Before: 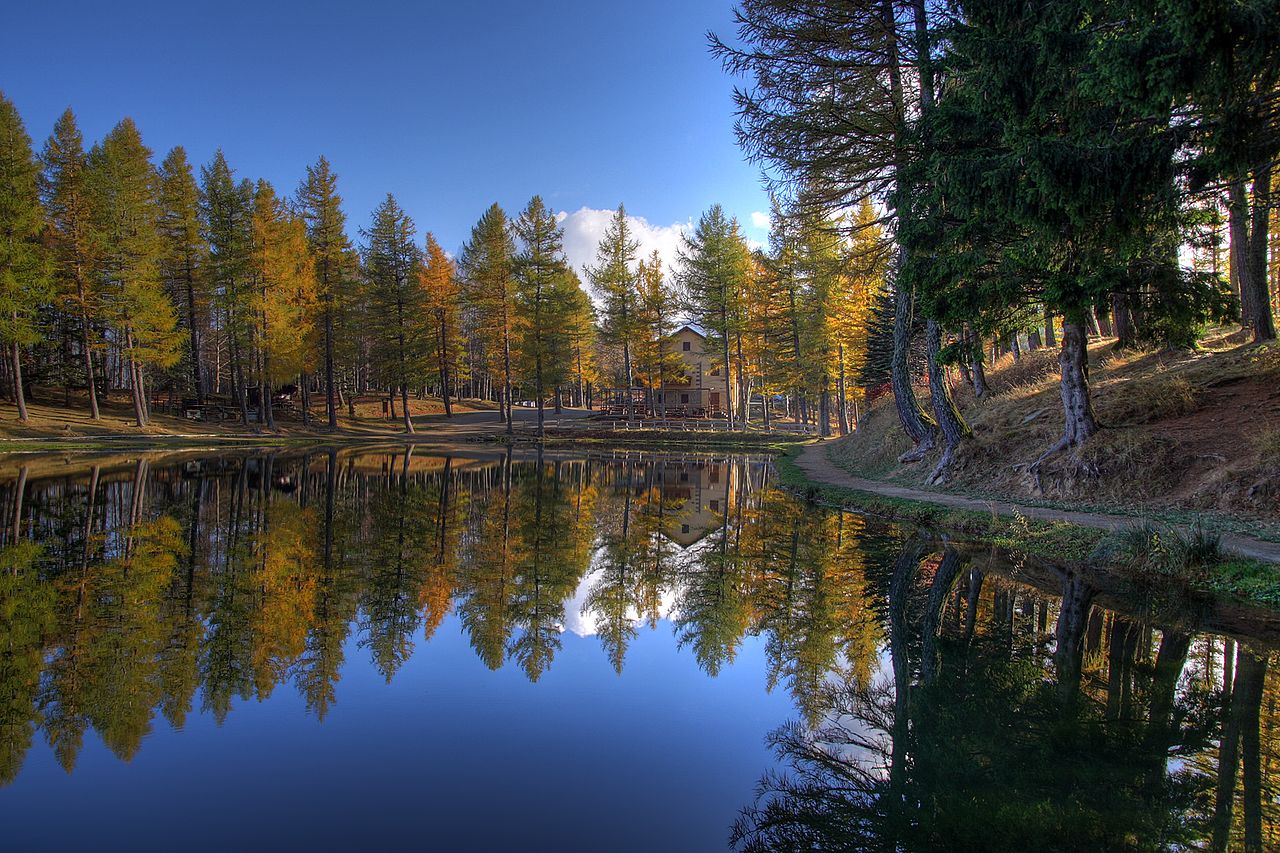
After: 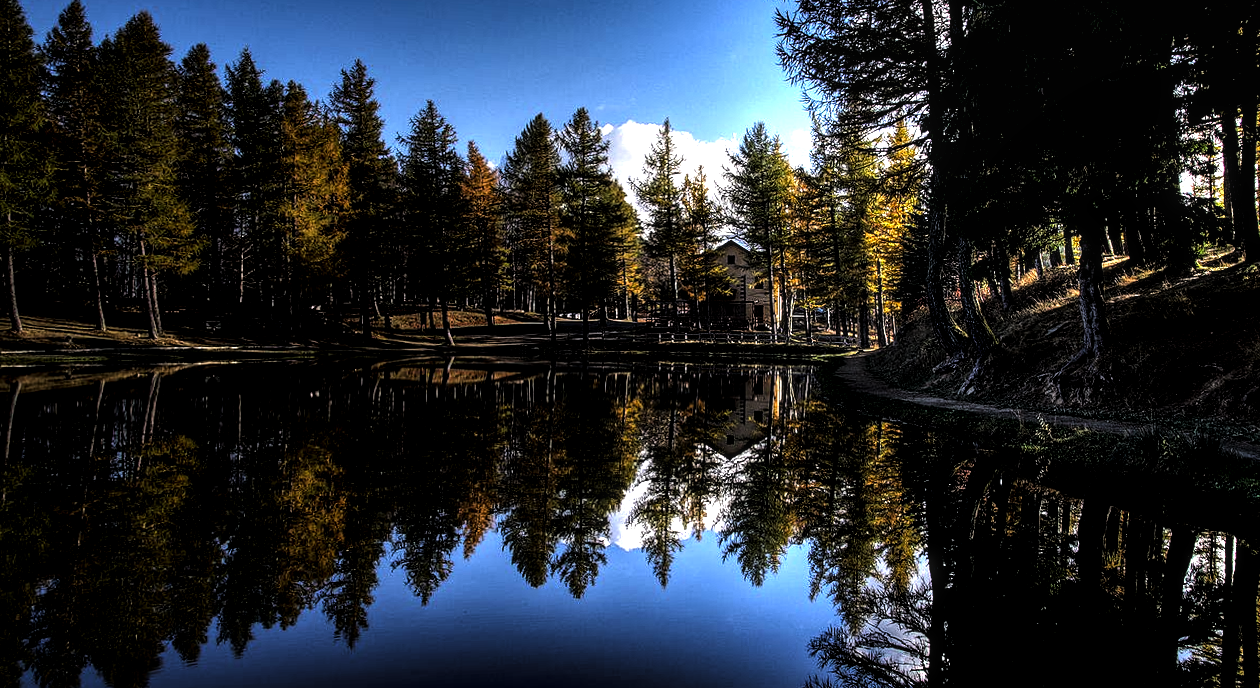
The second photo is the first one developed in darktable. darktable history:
crop and rotate: top 5.609%, bottom 5.609%
contrast brightness saturation: contrast 0.07, brightness -0.14, saturation 0.11
tone equalizer: -8 EV -0.75 EV, -7 EV -0.7 EV, -6 EV -0.6 EV, -5 EV -0.4 EV, -3 EV 0.4 EV, -2 EV 0.6 EV, -1 EV 0.7 EV, +0 EV 0.75 EV, edges refinement/feathering 500, mask exposure compensation -1.57 EV, preserve details no
rotate and perspective: rotation -0.013°, lens shift (vertical) -0.027, lens shift (horizontal) 0.178, crop left 0.016, crop right 0.989, crop top 0.082, crop bottom 0.918
tone curve: curves: ch0 [(0, 0) (0.153, 0.06) (1, 1)], color space Lab, linked channels, preserve colors none
local contrast: highlights 61%, detail 143%, midtone range 0.428
rgb levels: levels [[0.034, 0.472, 0.904], [0, 0.5, 1], [0, 0.5, 1]]
